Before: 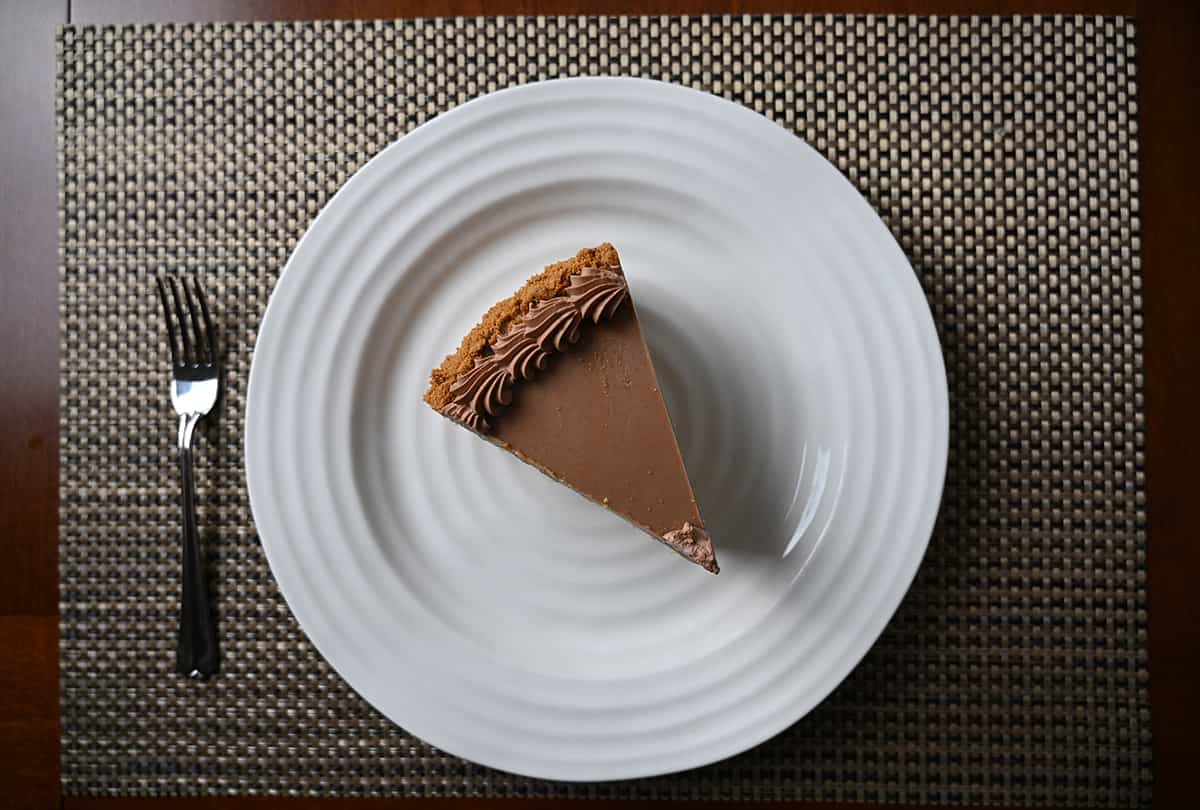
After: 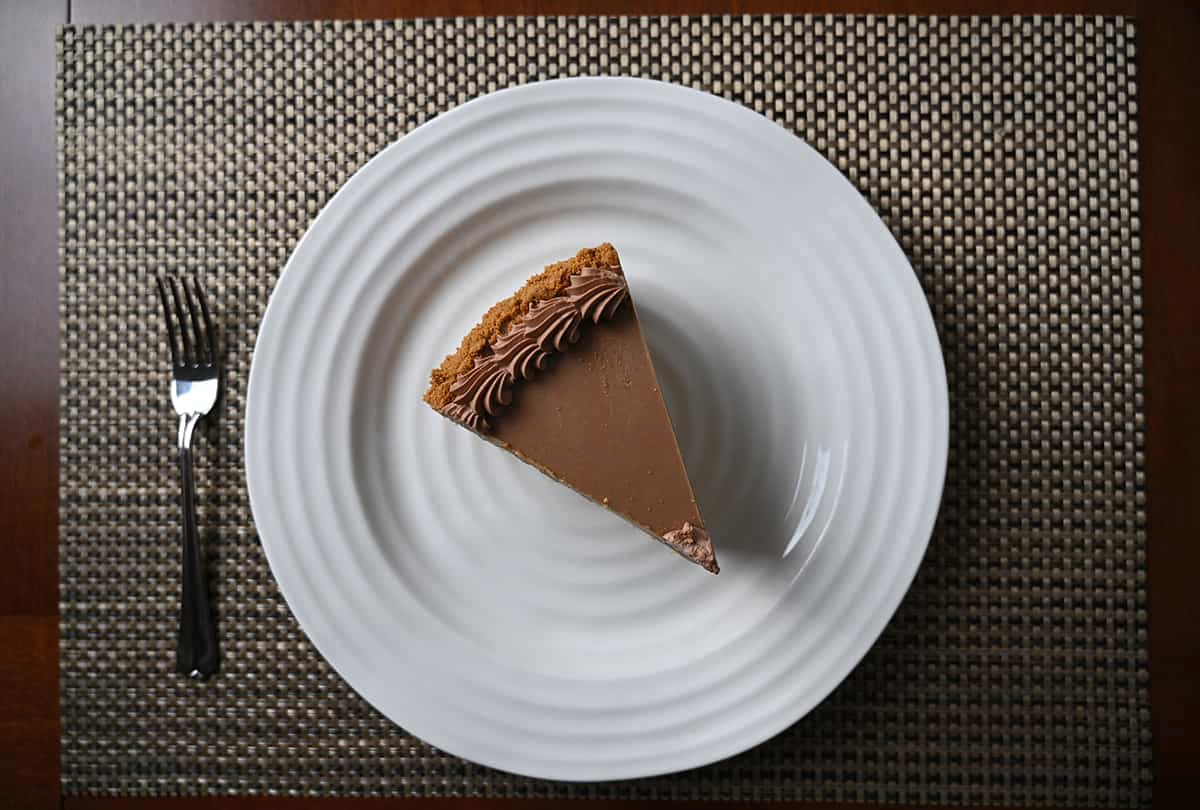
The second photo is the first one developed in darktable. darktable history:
tone curve: curves: ch0 [(0, 0) (0.003, 0.003) (0.011, 0.015) (0.025, 0.031) (0.044, 0.056) (0.069, 0.083) (0.1, 0.113) (0.136, 0.145) (0.177, 0.184) (0.224, 0.225) (0.277, 0.275) (0.335, 0.327) (0.399, 0.385) (0.468, 0.447) (0.543, 0.528) (0.623, 0.611) (0.709, 0.703) (0.801, 0.802) (0.898, 0.902) (1, 1)], color space Lab, independent channels, preserve colors none
